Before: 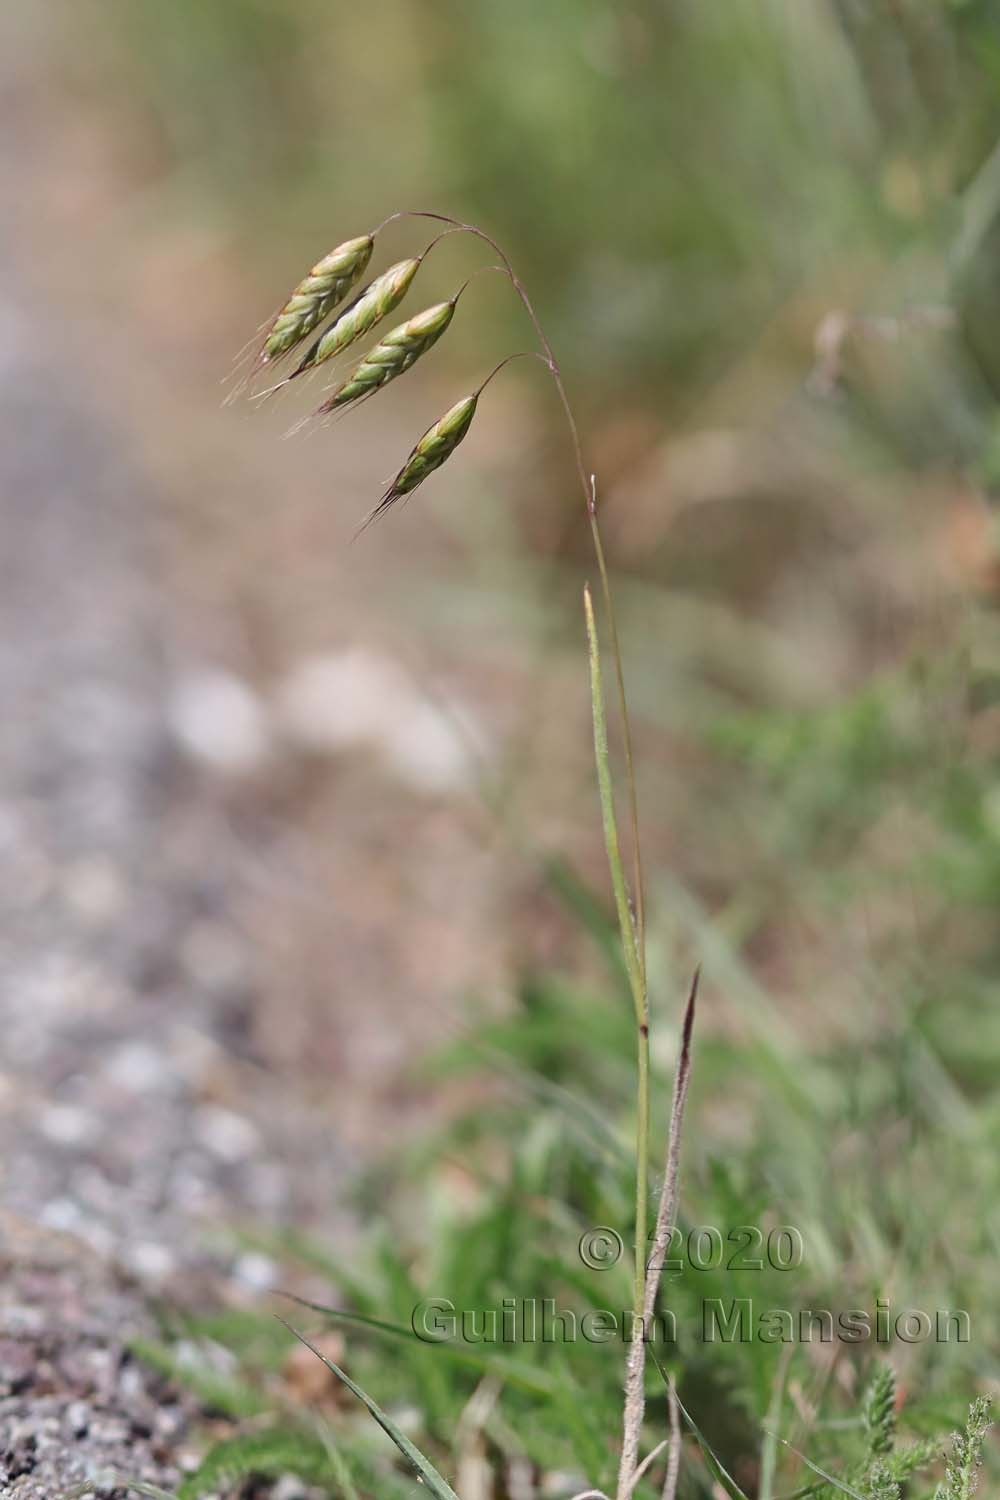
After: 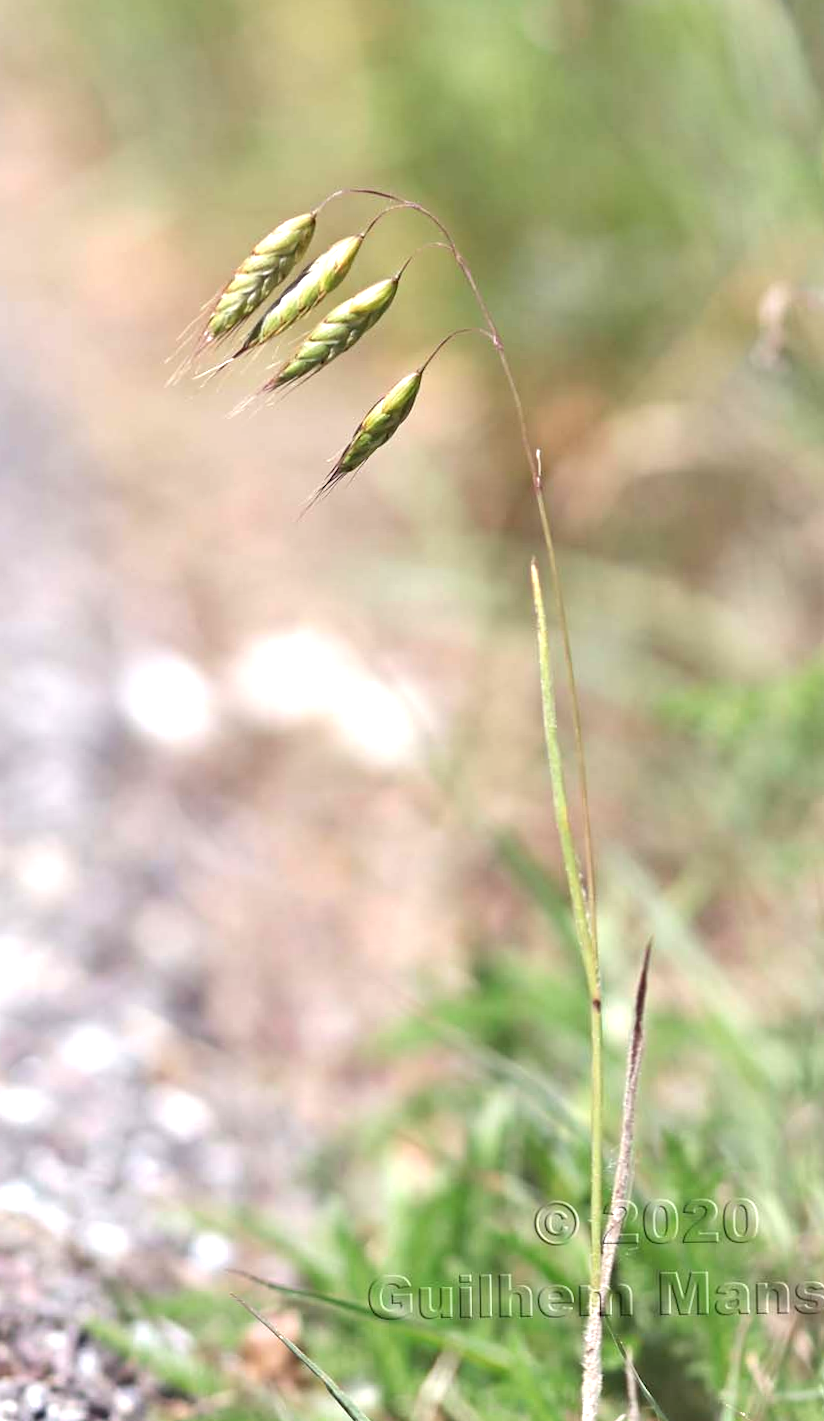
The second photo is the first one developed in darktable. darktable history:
exposure: black level correction 0, exposure 1.001 EV, compensate highlight preservation false
crop and rotate: angle 0.757°, left 4.279%, top 0.678%, right 11.645%, bottom 2.661%
